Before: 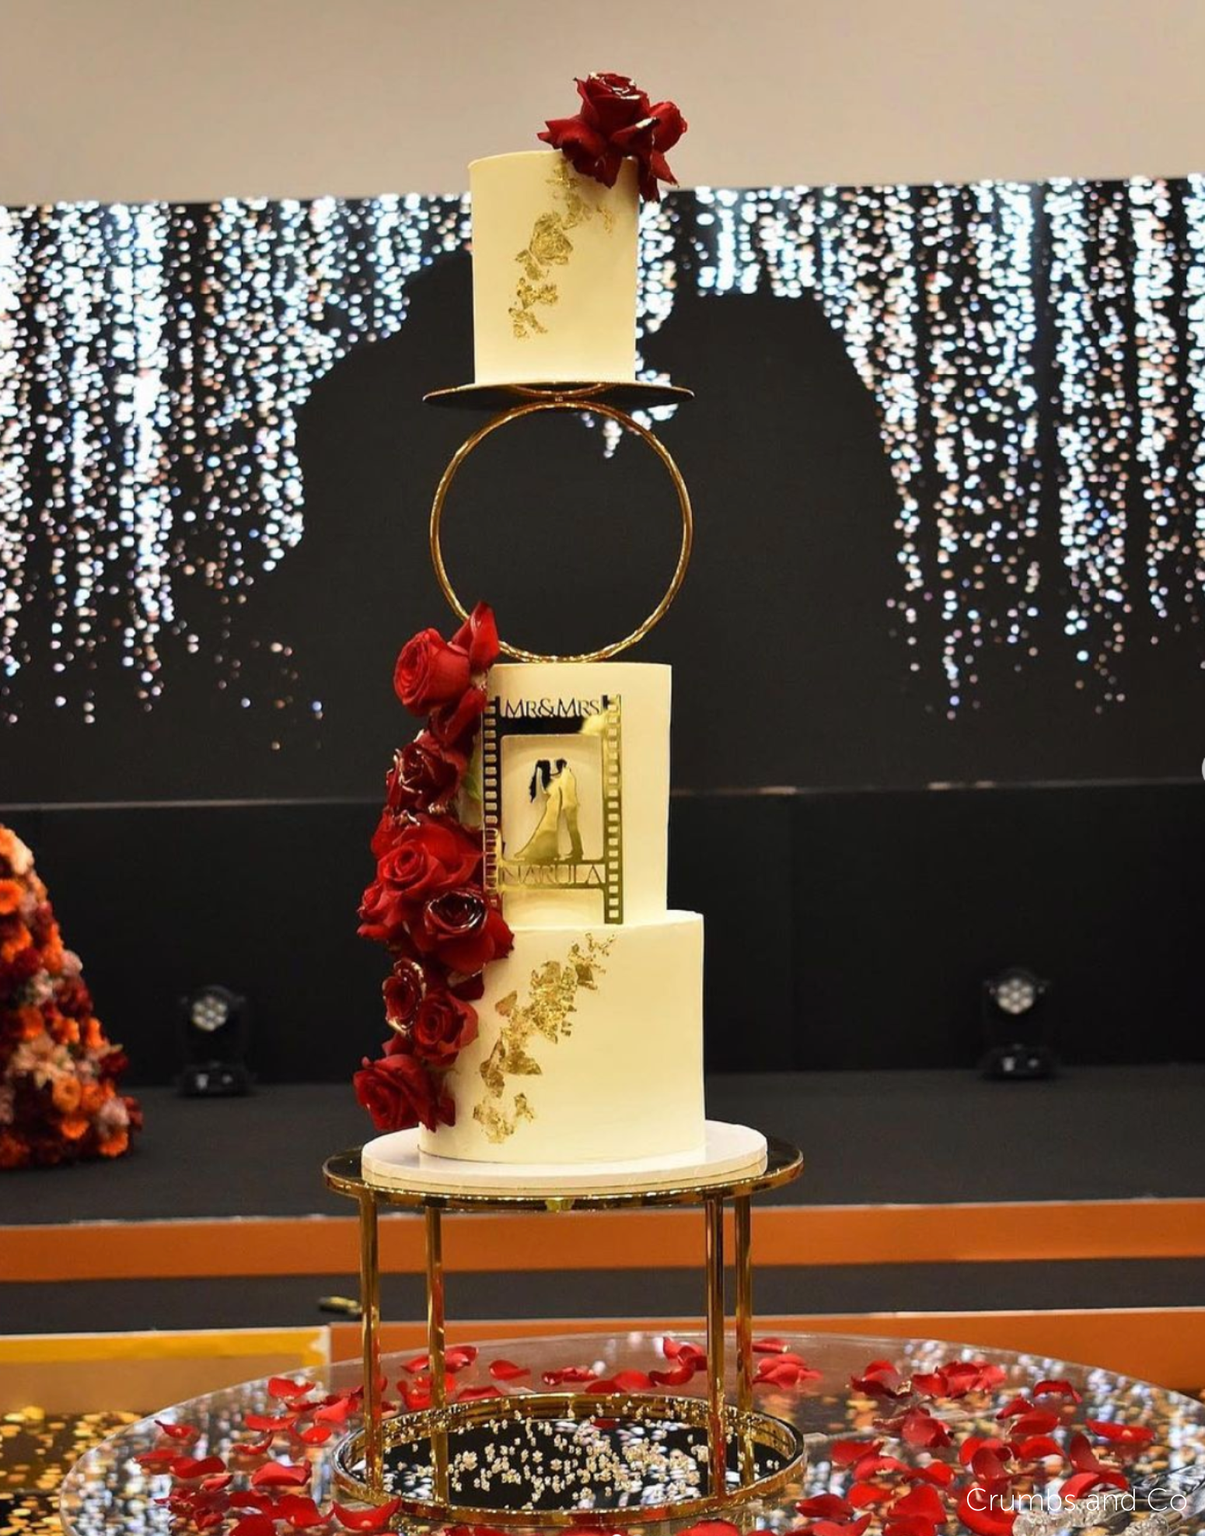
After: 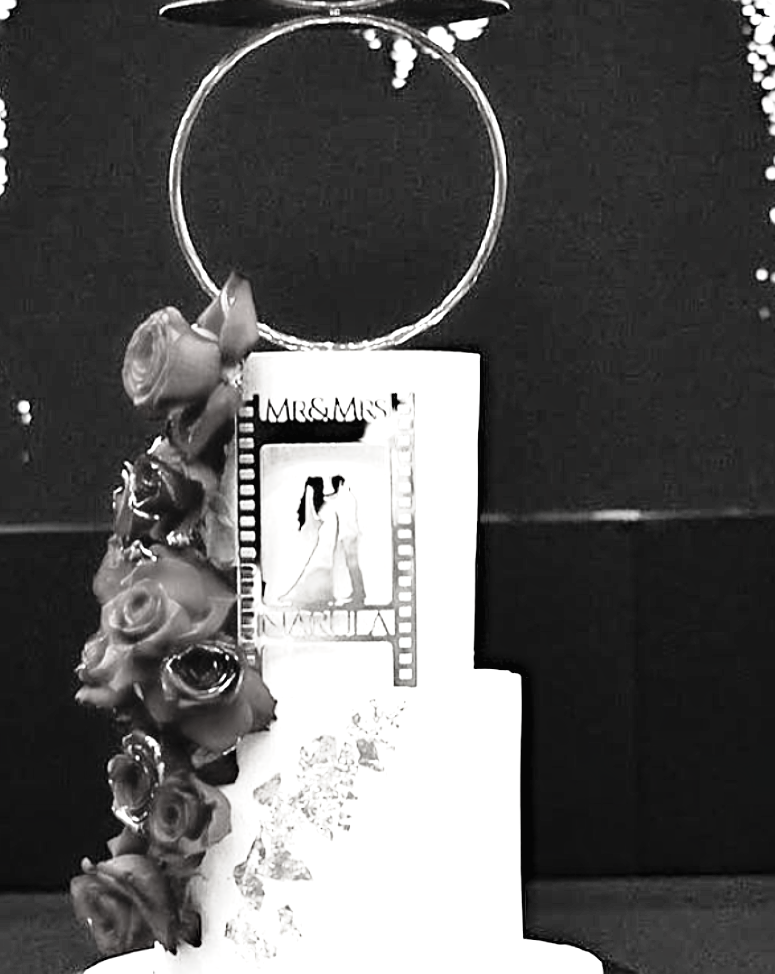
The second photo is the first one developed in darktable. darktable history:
haze removal: strength 0.506, distance 0.425, compatibility mode true, adaptive false
exposure: black level correction 0, exposure 1.388 EV, compensate highlight preservation false
color zones: curves: ch1 [(0.263, 0.53) (0.376, 0.287) (0.487, 0.512) (0.748, 0.547) (1, 0.513)]; ch2 [(0.262, 0.45) (0.751, 0.477)]
tone curve: curves: ch0 [(0, 0.013) (0.129, 0.1) (0.327, 0.382) (0.489, 0.573) (0.66, 0.748) (0.858, 0.926) (1, 0.977)]; ch1 [(0, 0) (0.353, 0.344) (0.45, 0.46) (0.498, 0.495) (0.521, 0.506) (0.563, 0.559) (0.592, 0.585) (0.657, 0.655) (1, 1)]; ch2 [(0, 0) (0.333, 0.346) (0.375, 0.375) (0.427, 0.44) (0.5, 0.501) (0.505, 0.499) (0.528, 0.533) (0.579, 0.61) (0.612, 0.644) (0.66, 0.715) (1, 1)], preserve colors none
sharpen: amount 0.568
contrast brightness saturation: saturation -0.985
crop: left 24.802%, top 25.414%, right 25.174%, bottom 25.249%
velvia: on, module defaults
